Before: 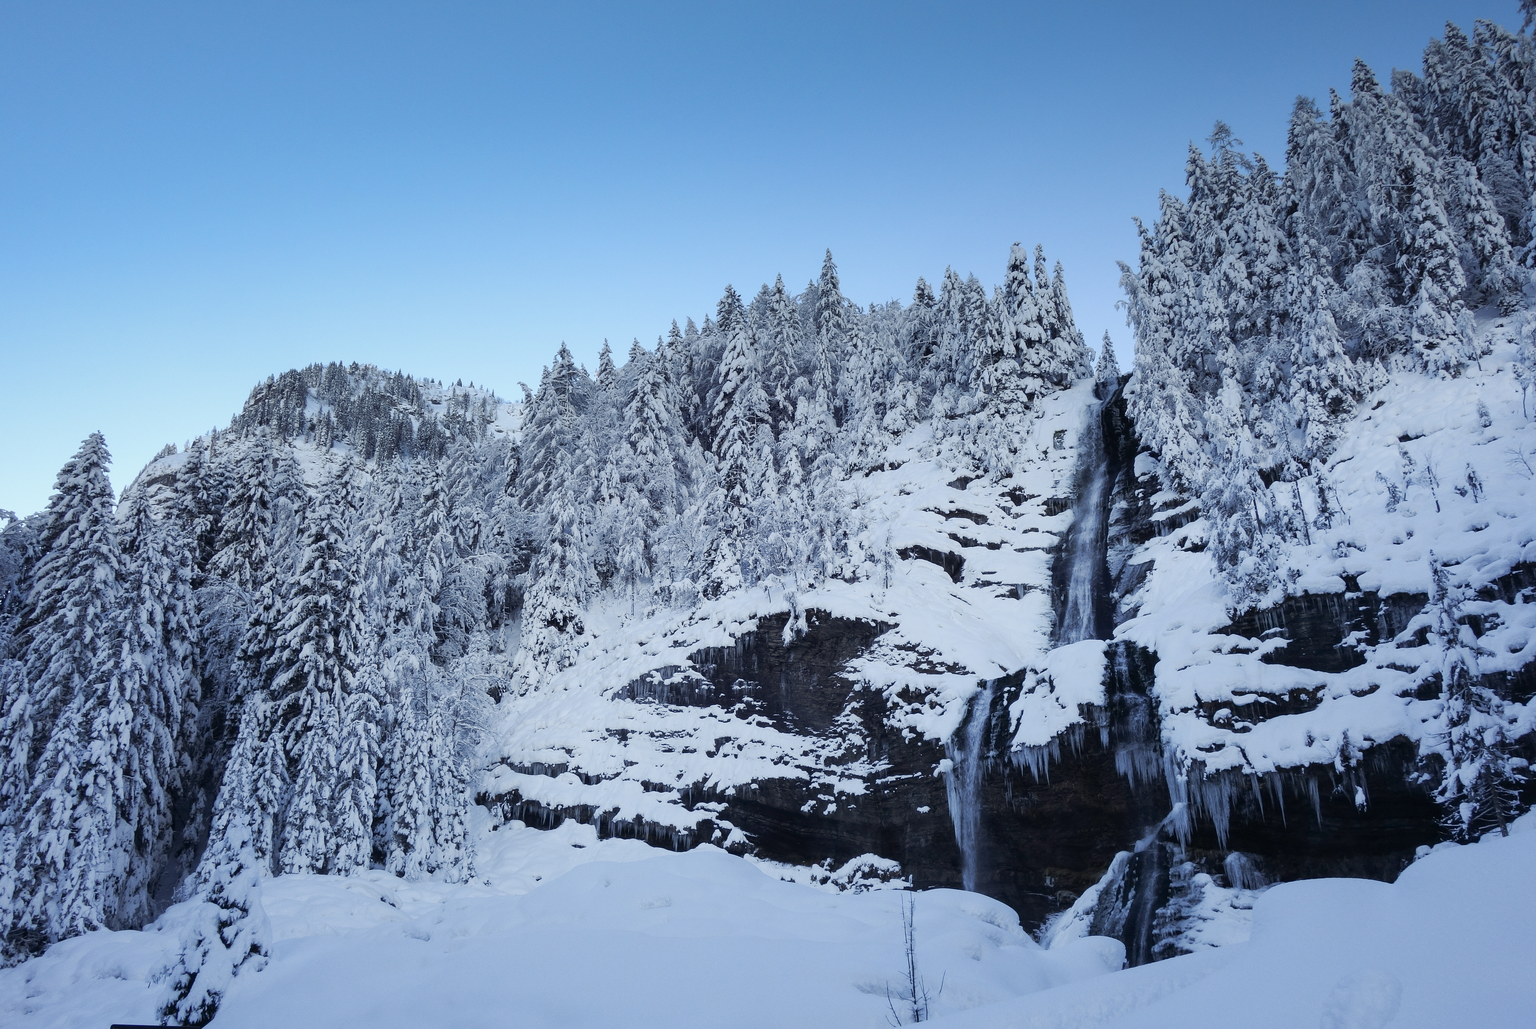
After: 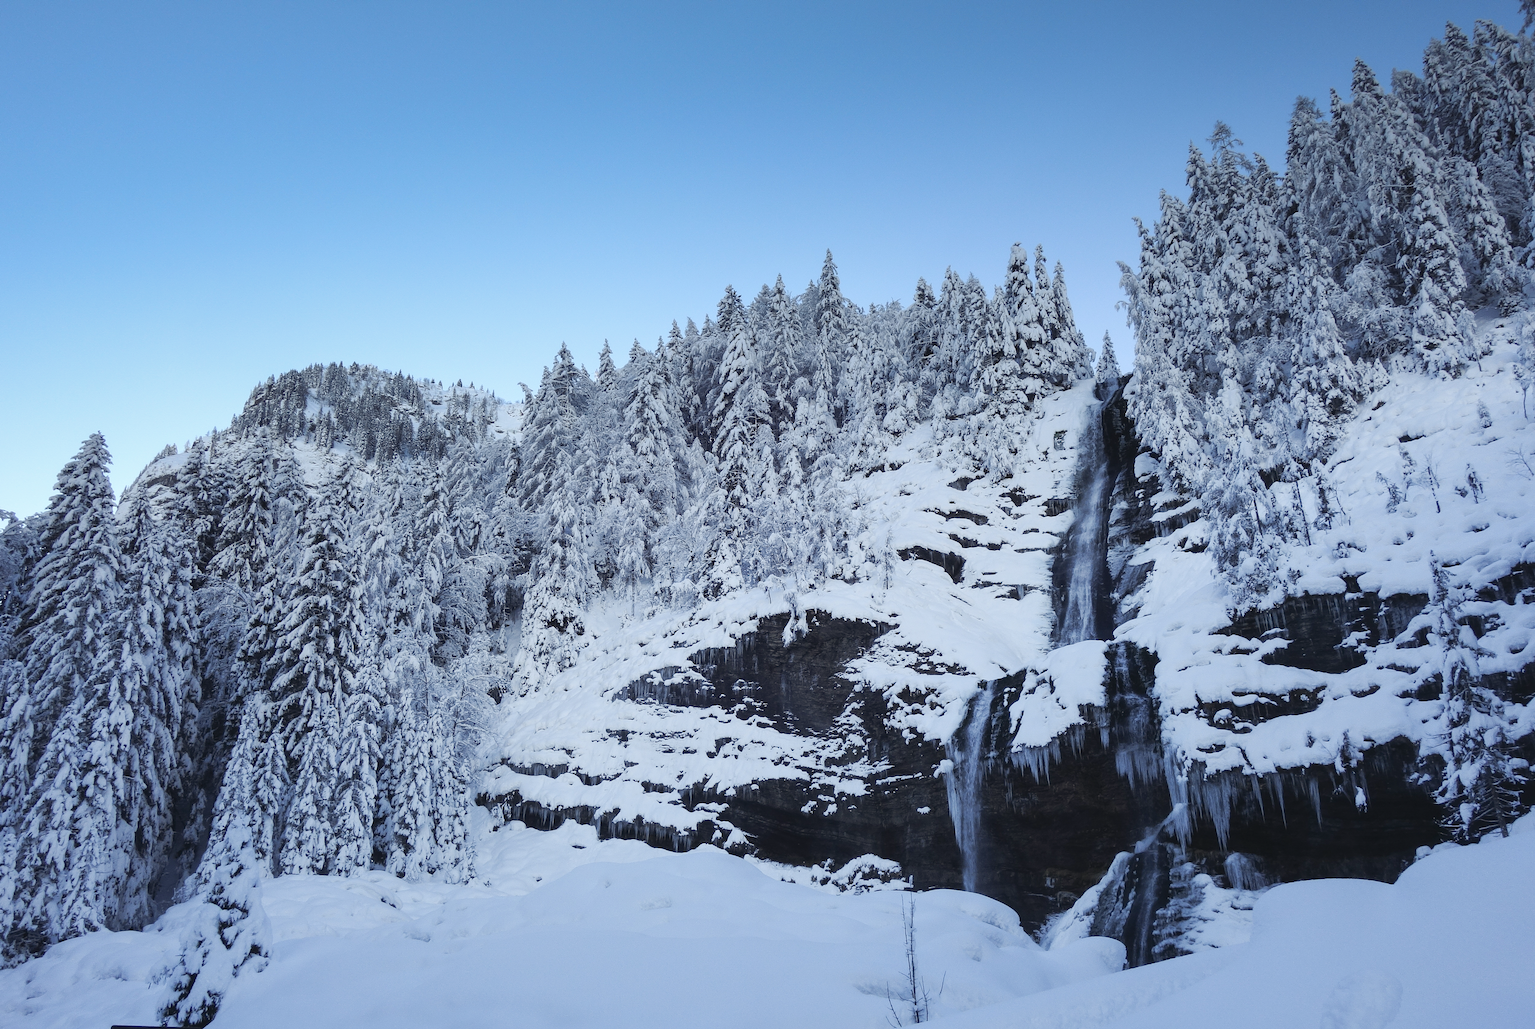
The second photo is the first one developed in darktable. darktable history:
tone equalizer: on, module defaults
exposure: black level correction -0.004, exposure 0.056 EV, compensate highlight preservation false
